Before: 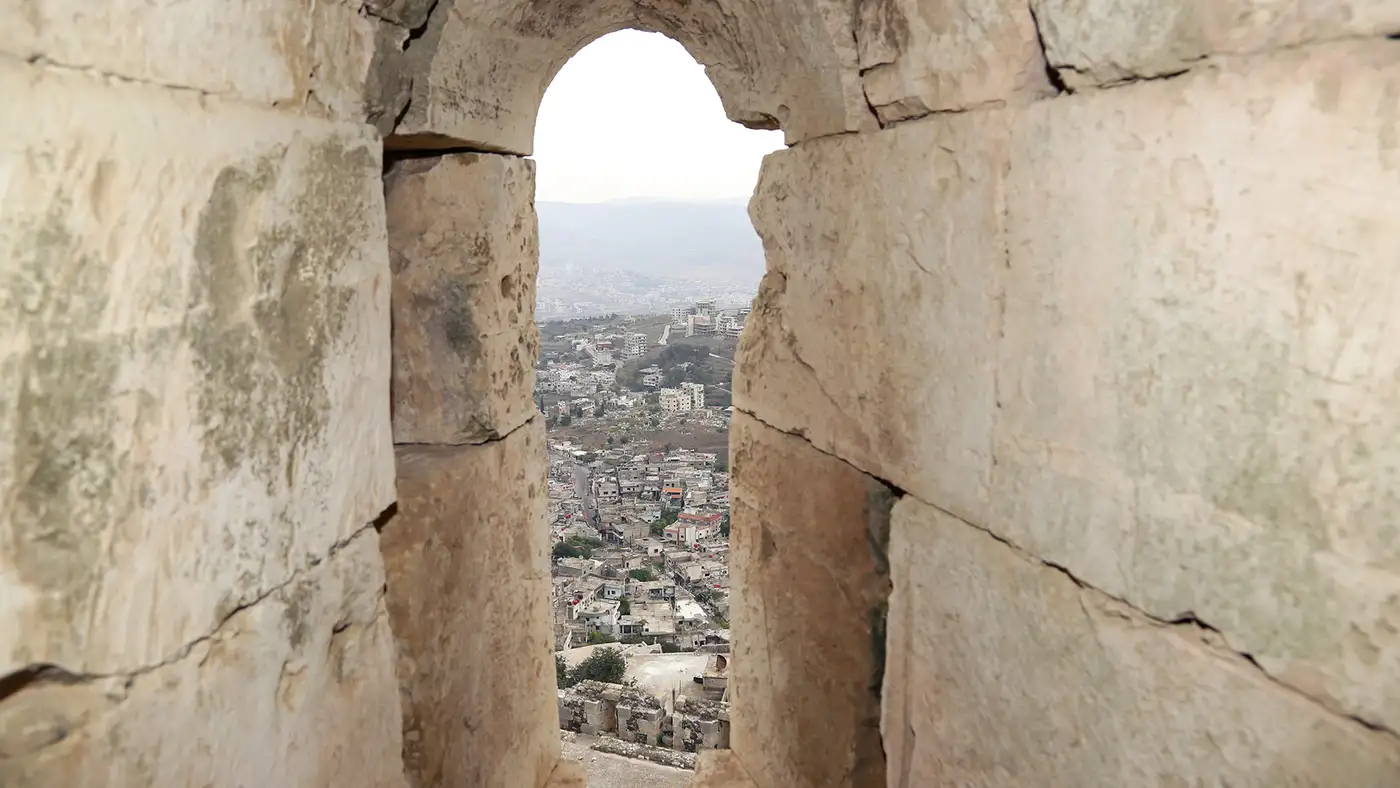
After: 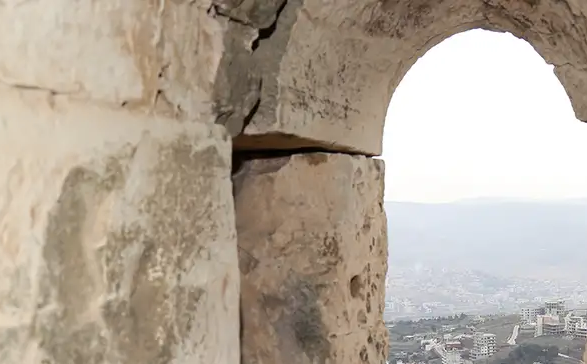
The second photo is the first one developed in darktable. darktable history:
color zones: curves: ch2 [(0, 0.5) (0.143, 0.5) (0.286, 0.416) (0.429, 0.5) (0.571, 0.5) (0.714, 0.5) (0.857, 0.5) (1, 0.5)]
crop and rotate: left 10.817%, top 0.062%, right 47.194%, bottom 53.626%
